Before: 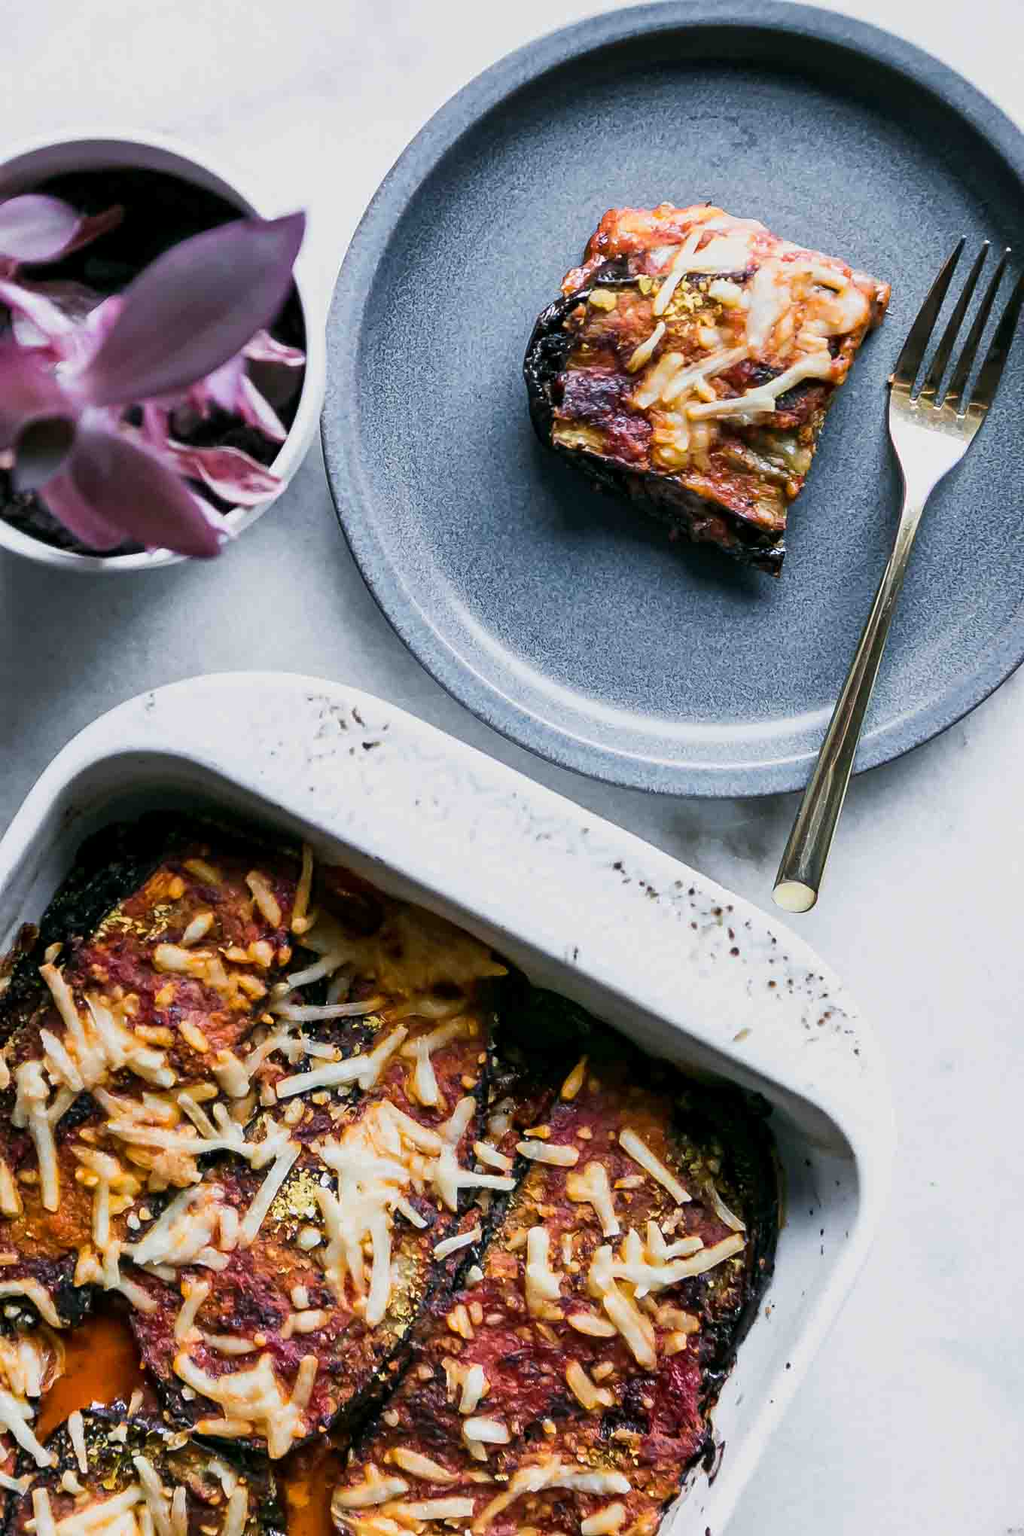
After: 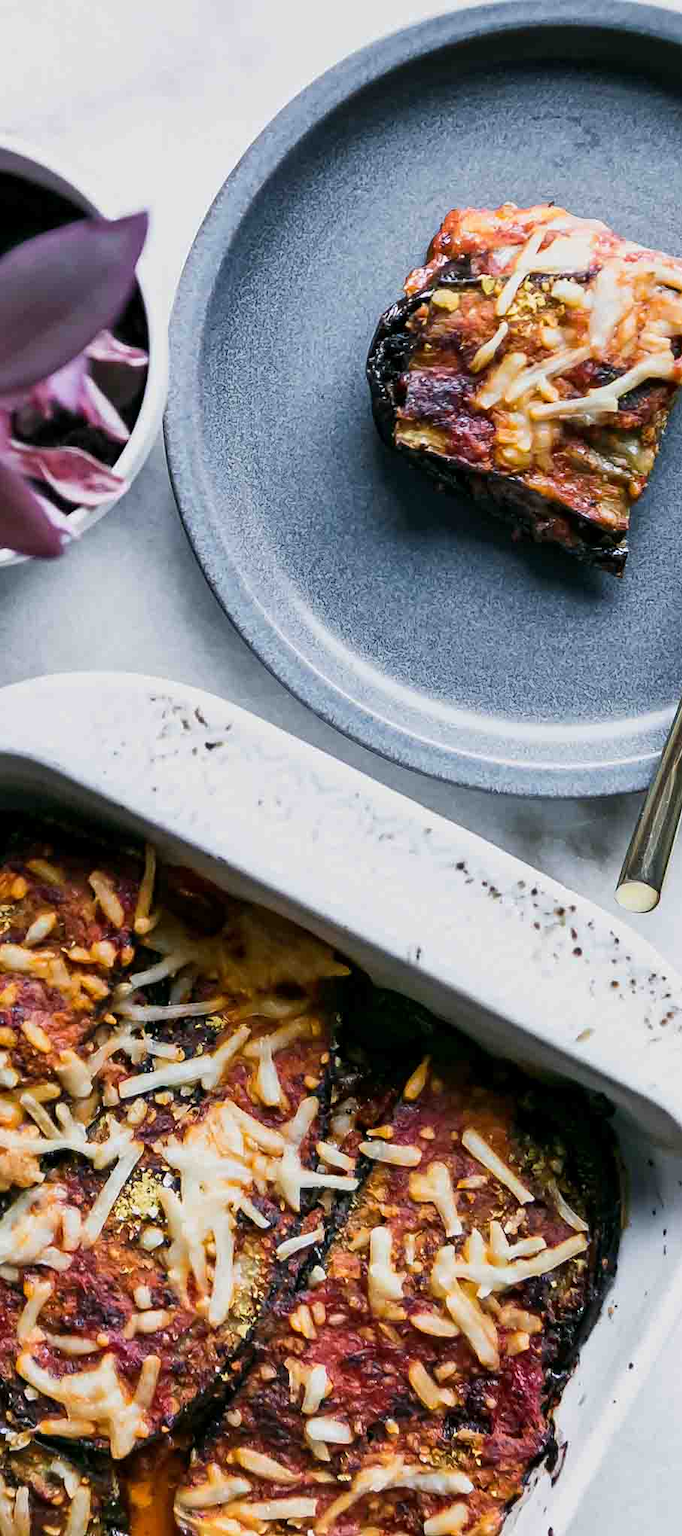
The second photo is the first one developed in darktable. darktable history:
crop and rotate: left 15.401%, right 17.864%
